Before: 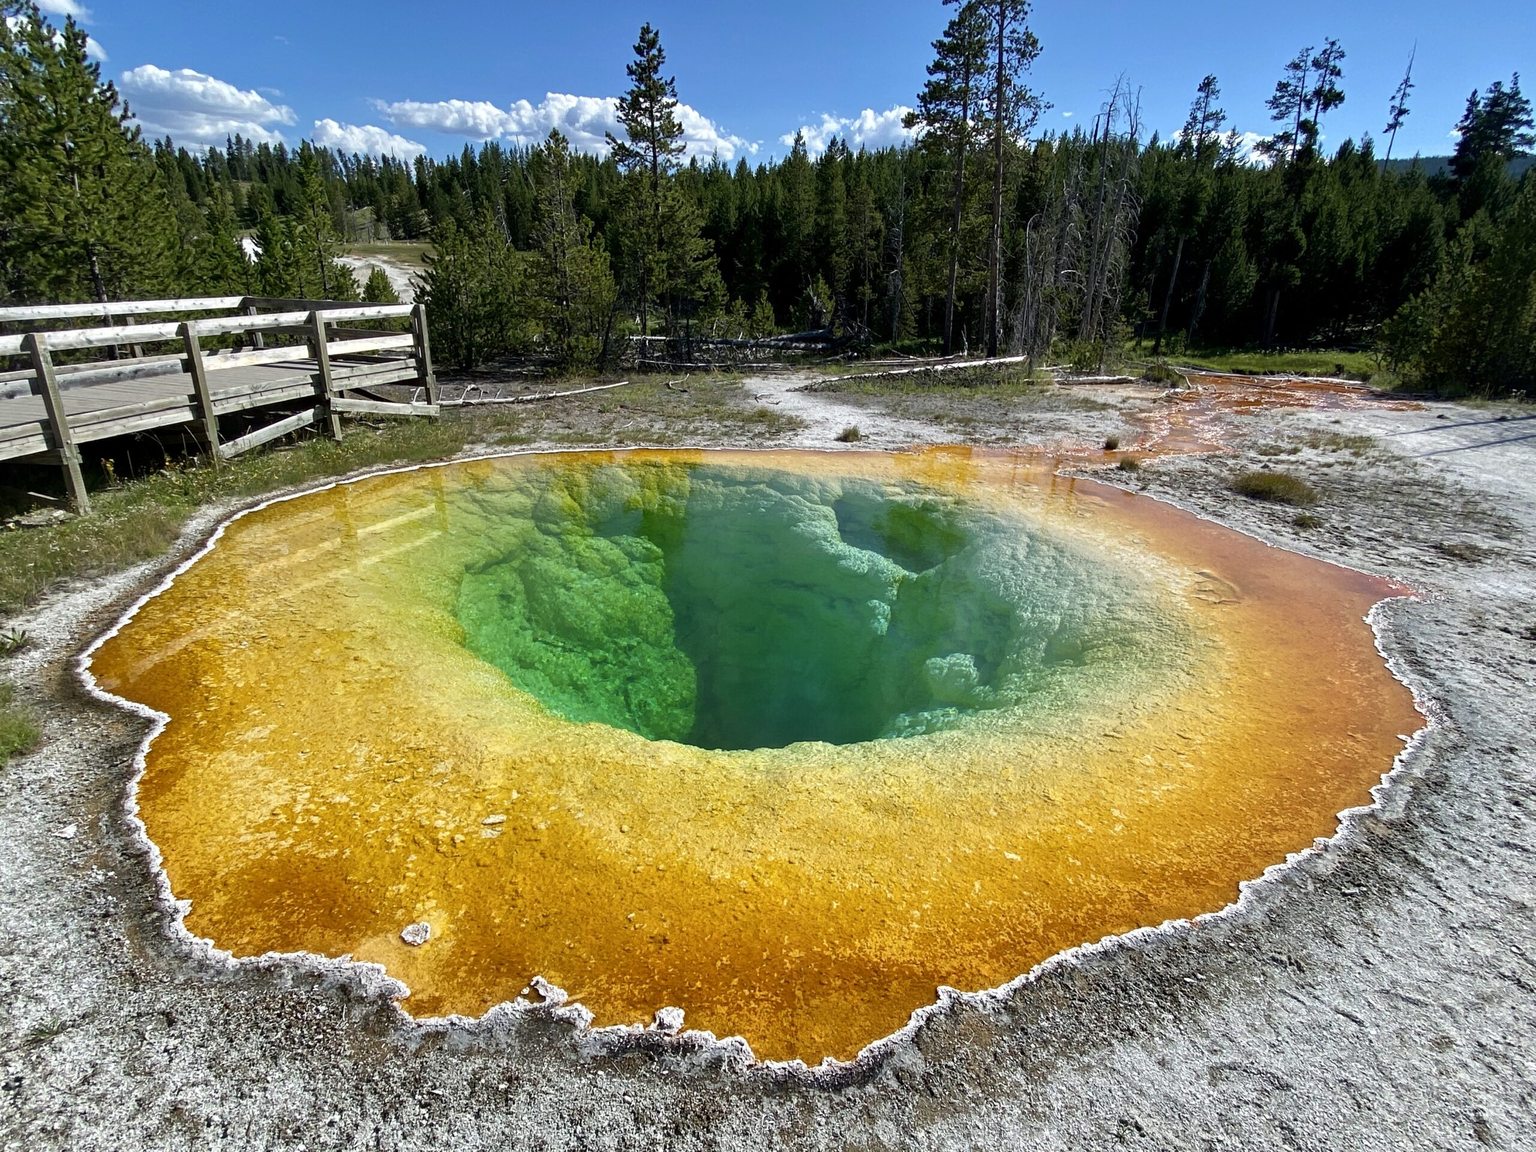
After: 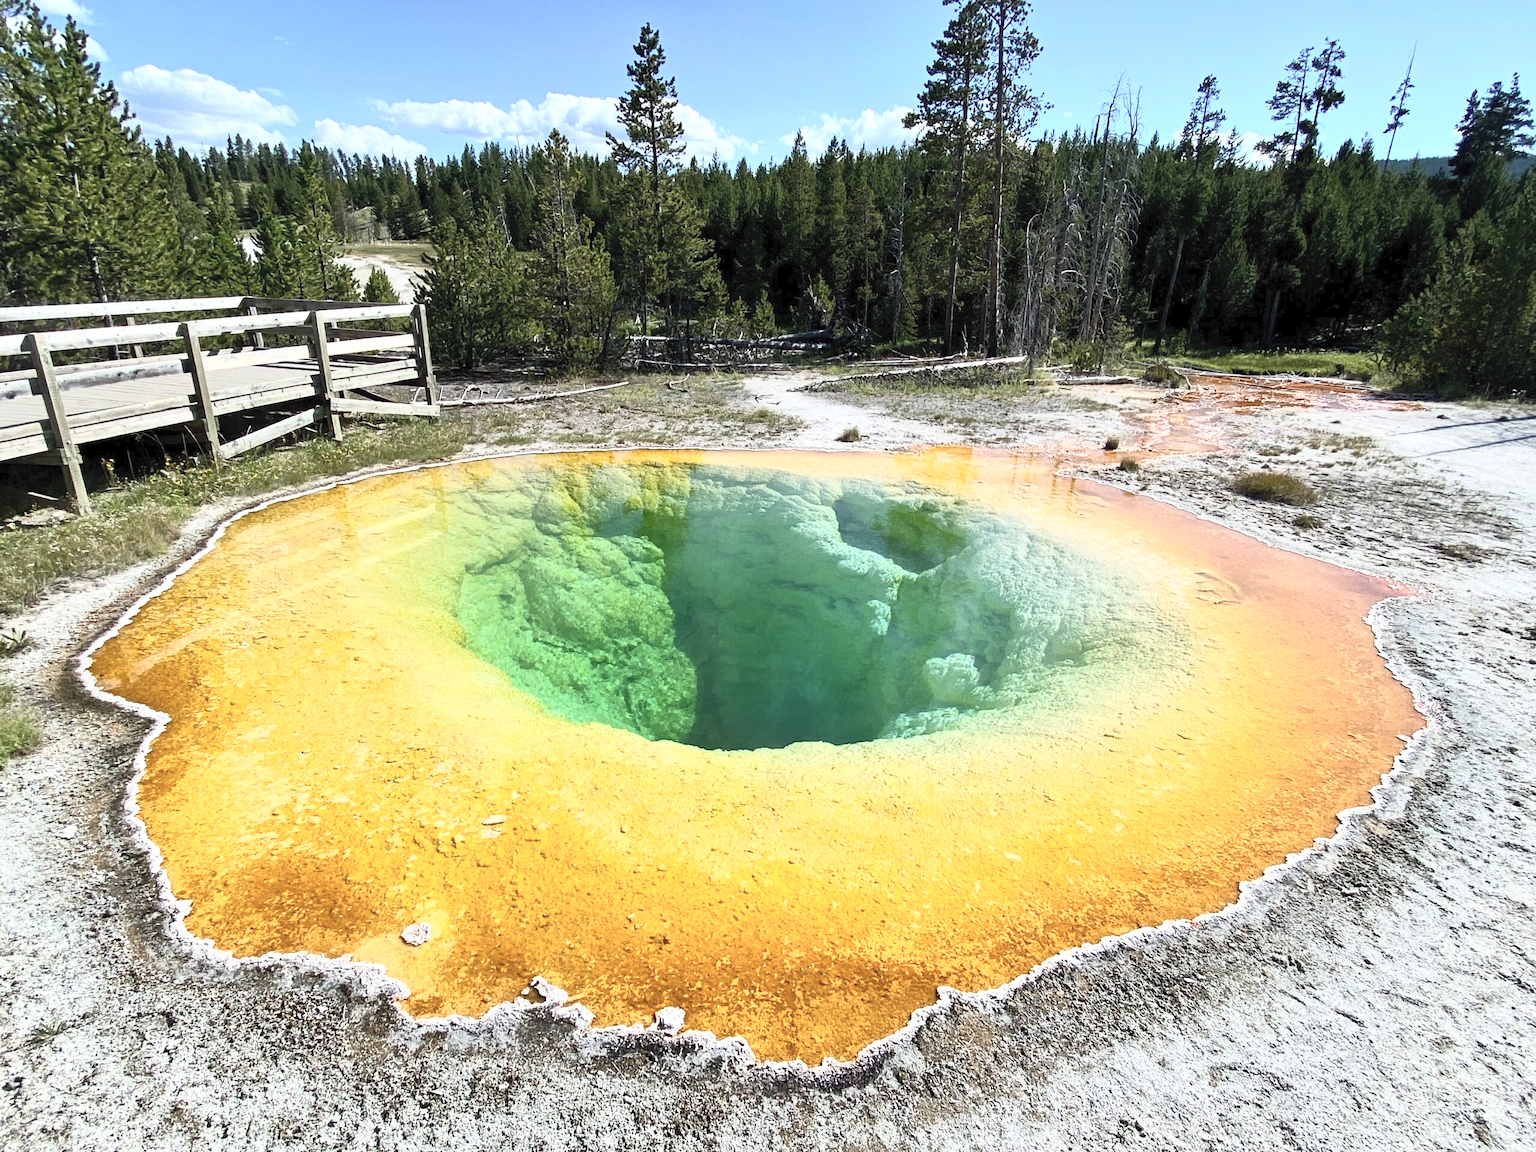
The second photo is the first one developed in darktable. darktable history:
contrast brightness saturation: contrast 0.442, brightness 0.562, saturation -0.199
